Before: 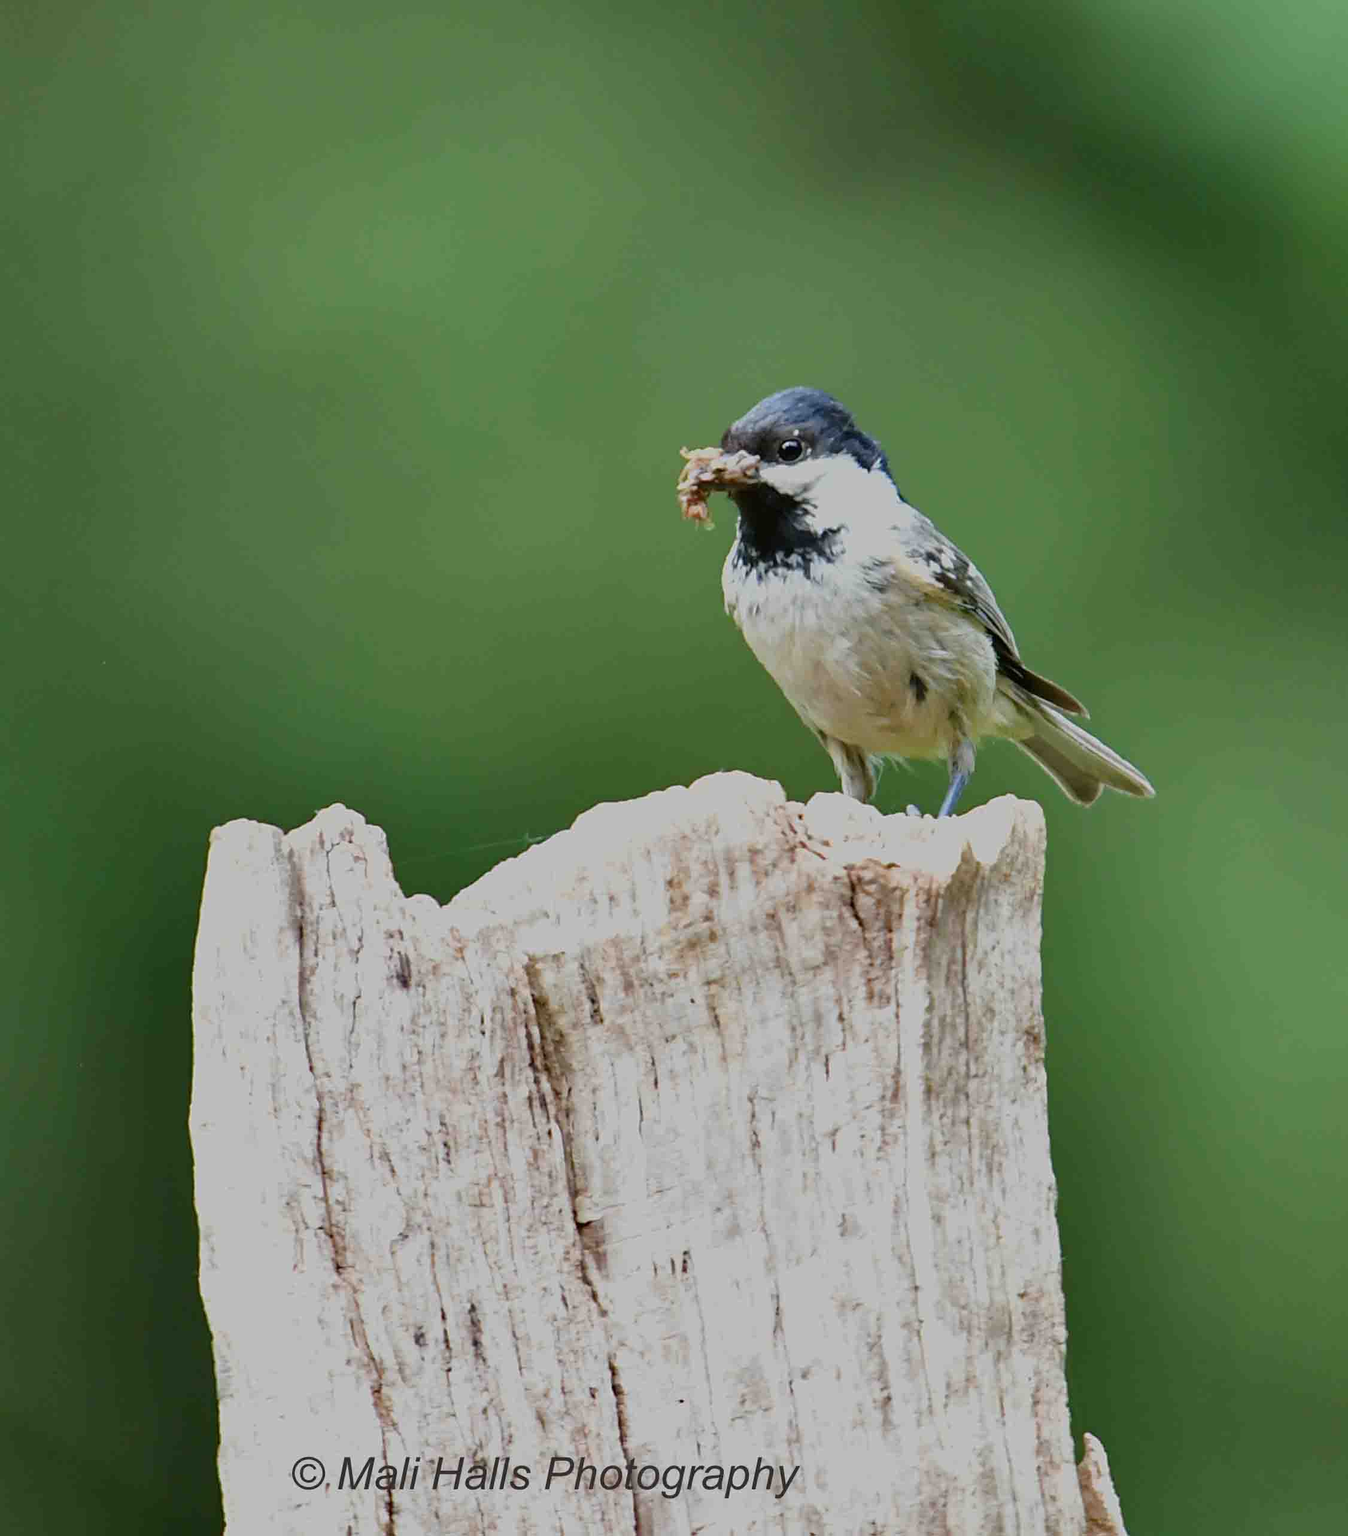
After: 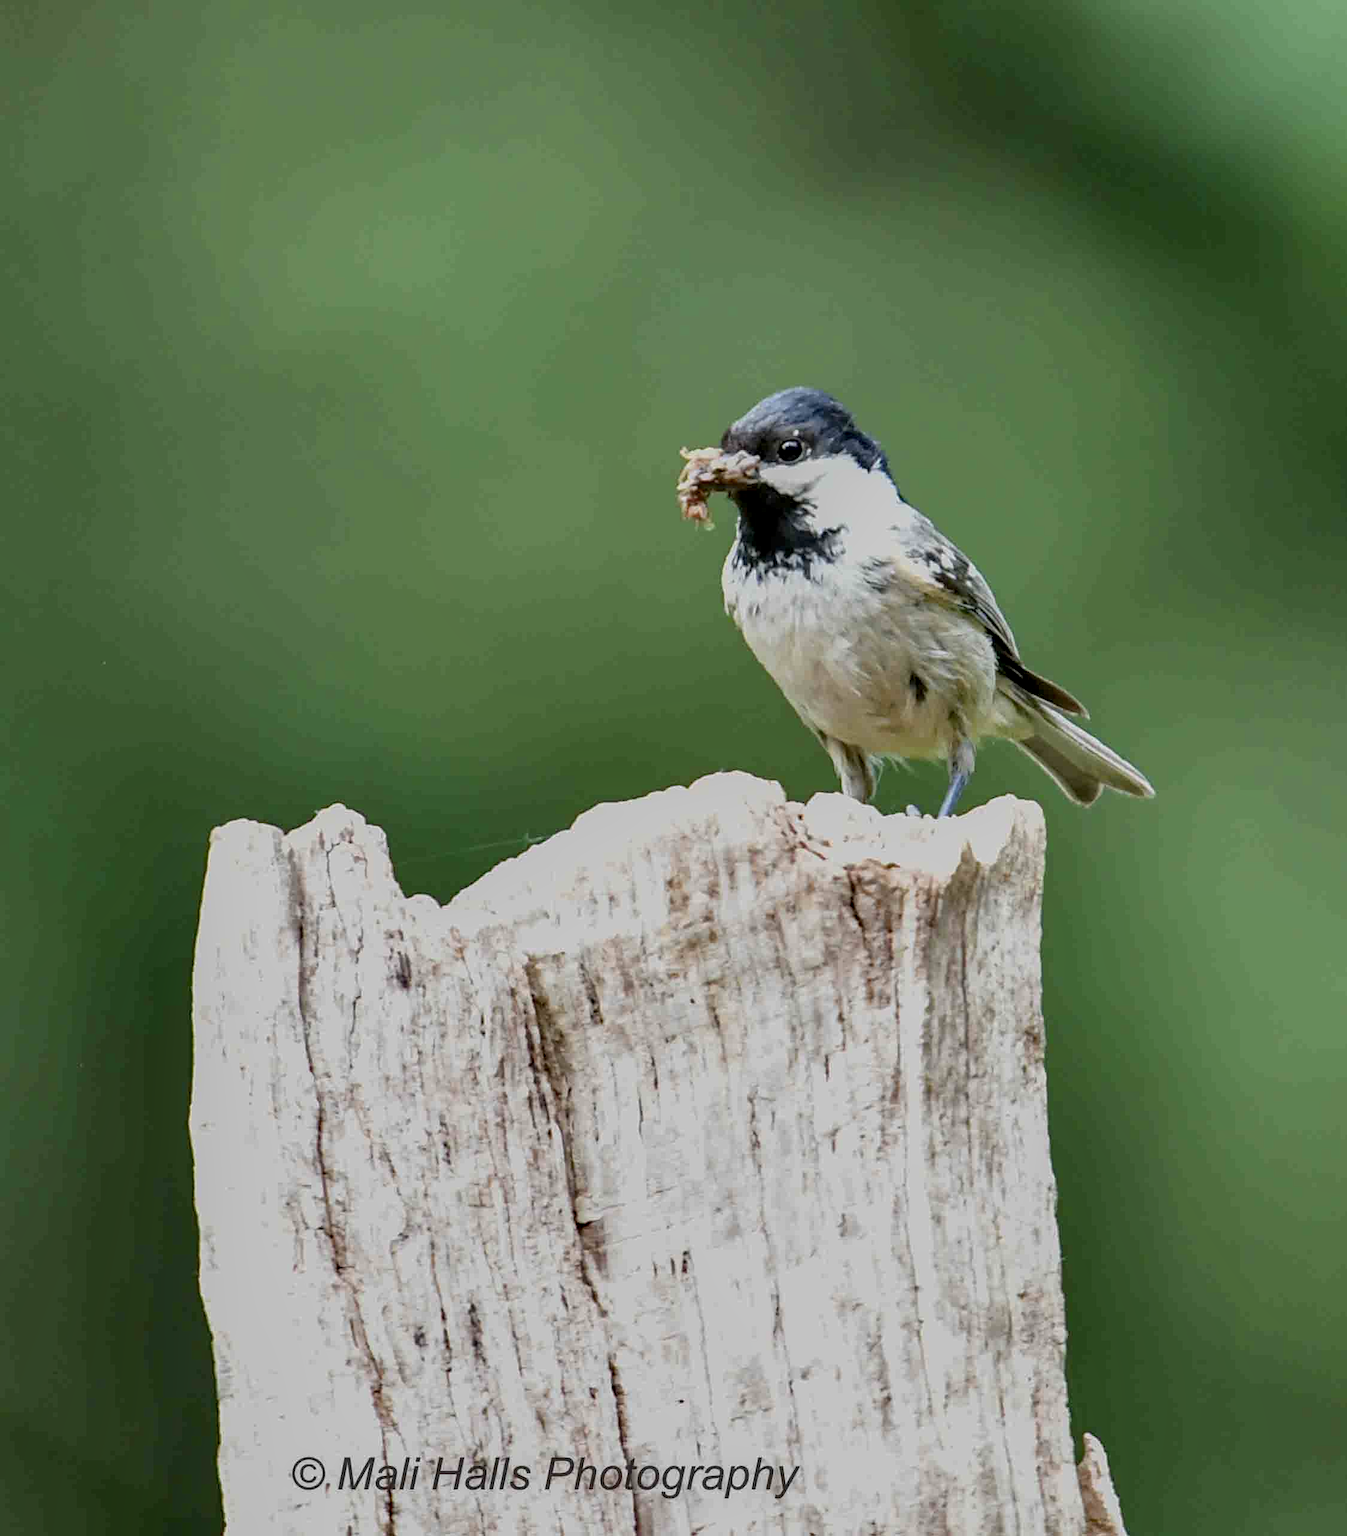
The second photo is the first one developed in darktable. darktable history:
local contrast: detail 130%
contrast brightness saturation: saturation -0.153
